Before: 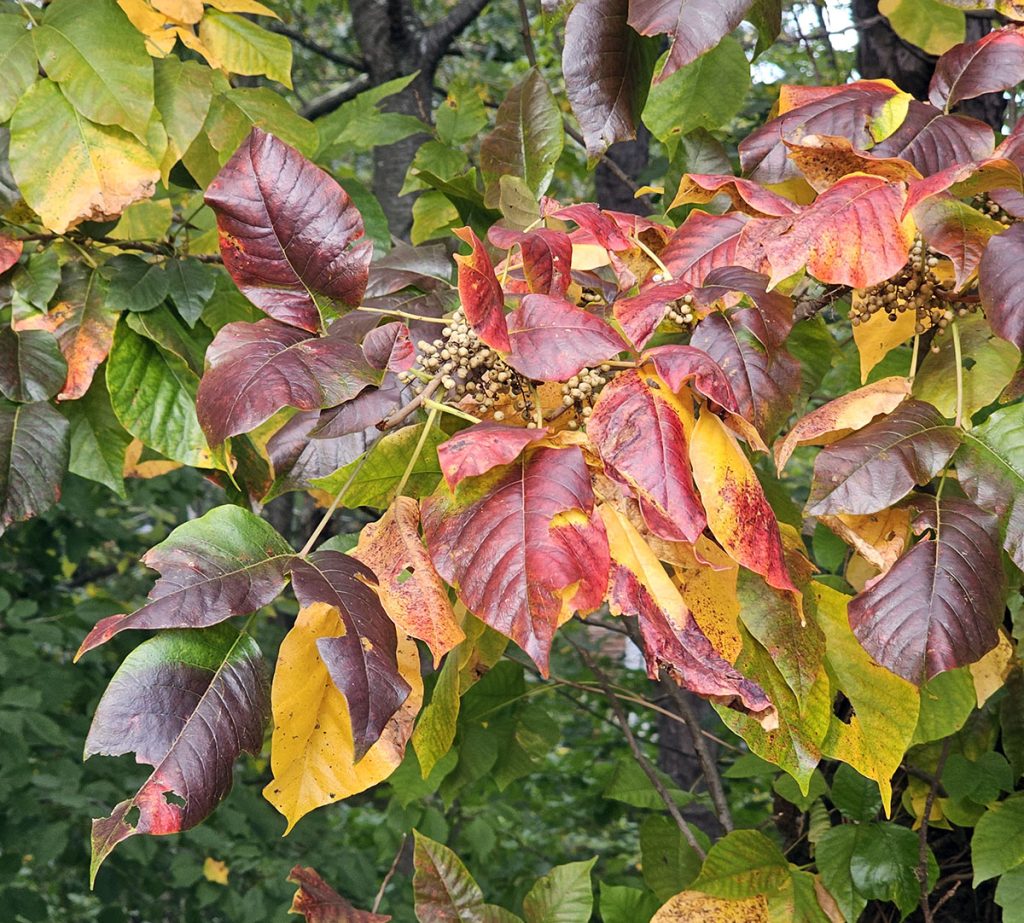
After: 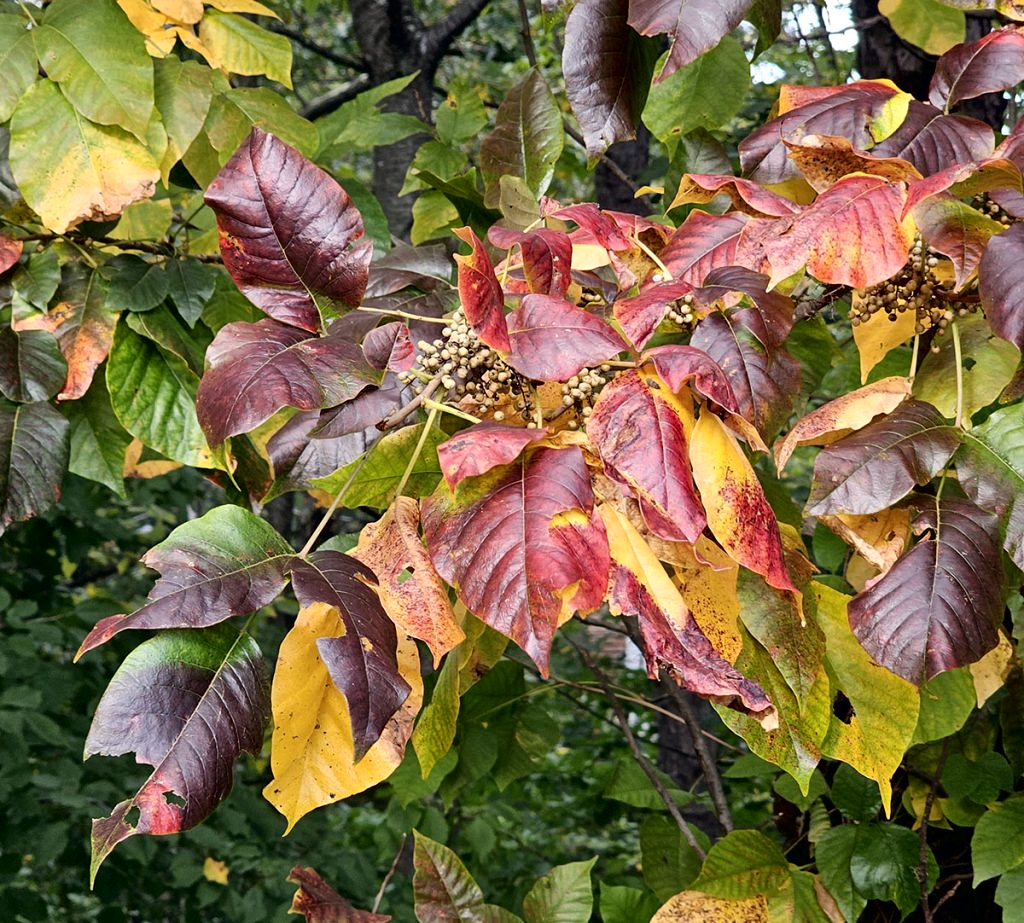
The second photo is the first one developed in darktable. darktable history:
tone curve: curves: ch0 [(0, 0) (0.003, 0) (0.011, 0.001) (0.025, 0.003) (0.044, 0.006) (0.069, 0.009) (0.1, 0.013) (0.136, 0.032) (0.177, 0.067) (0.224, 0.121) (0.277, 0.185) (0.335, 0.255) (0.399, 0.333) (0.468, 0.417) (0.543, 0.508) (0.623, 0.606) (0.709, 0.71) (0.801, 0.819) (0.898, 0.926) (1, 1)], color space Lab, independent channels, preserve colors none
